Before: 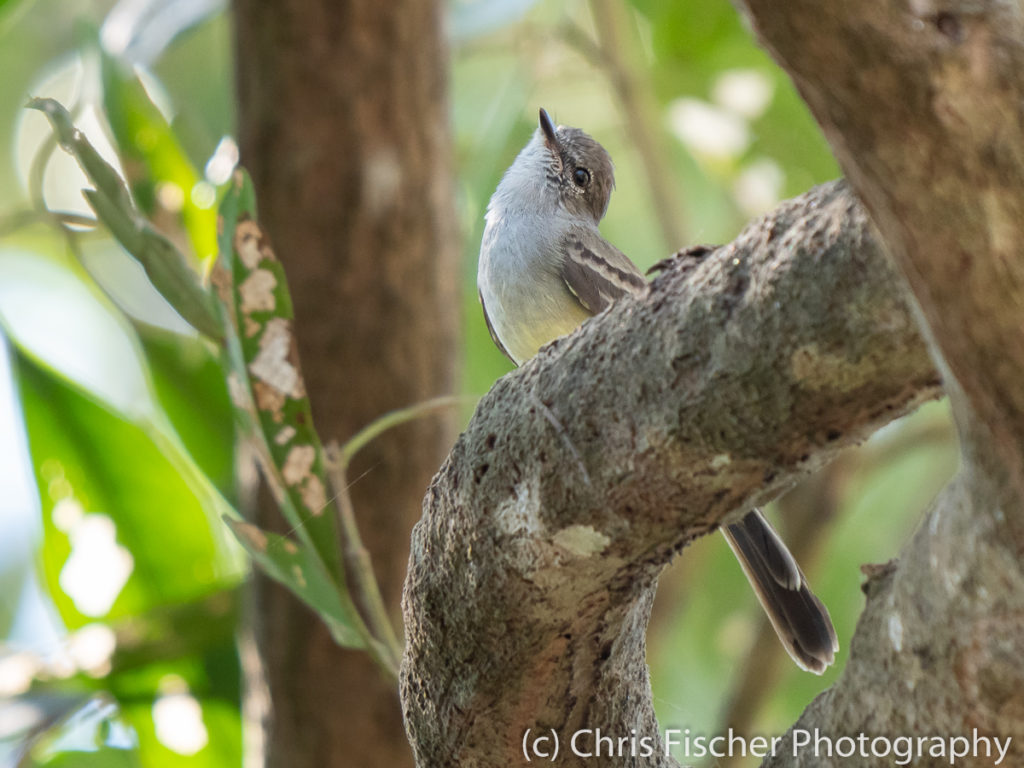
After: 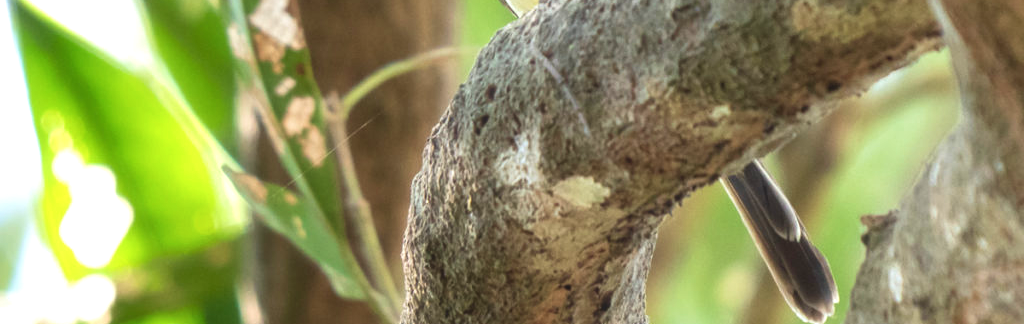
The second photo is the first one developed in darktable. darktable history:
exposure: exposure 0.633 EV, compensate highlight preservation false
crop: top 45.482%, bottom 12.272%
haze removal: strength -0.108, adaptive false
local contrast: mode bilateral grid, contrast 20, coarseness 50, detail 119%, midtone range 0.2
velvia: on, module defaults
